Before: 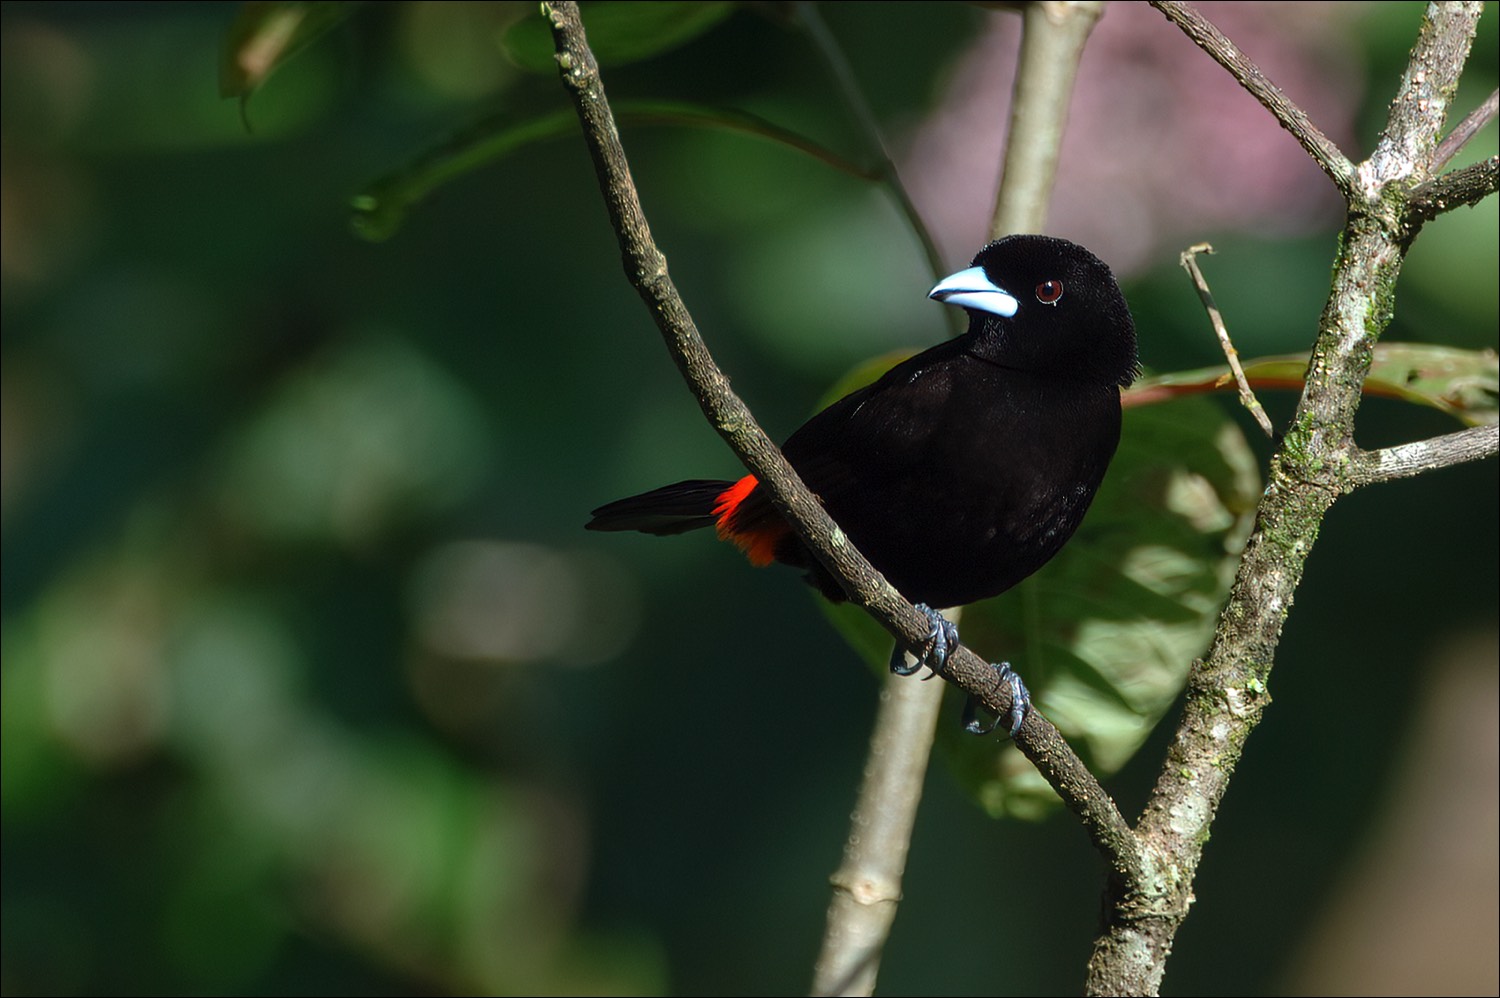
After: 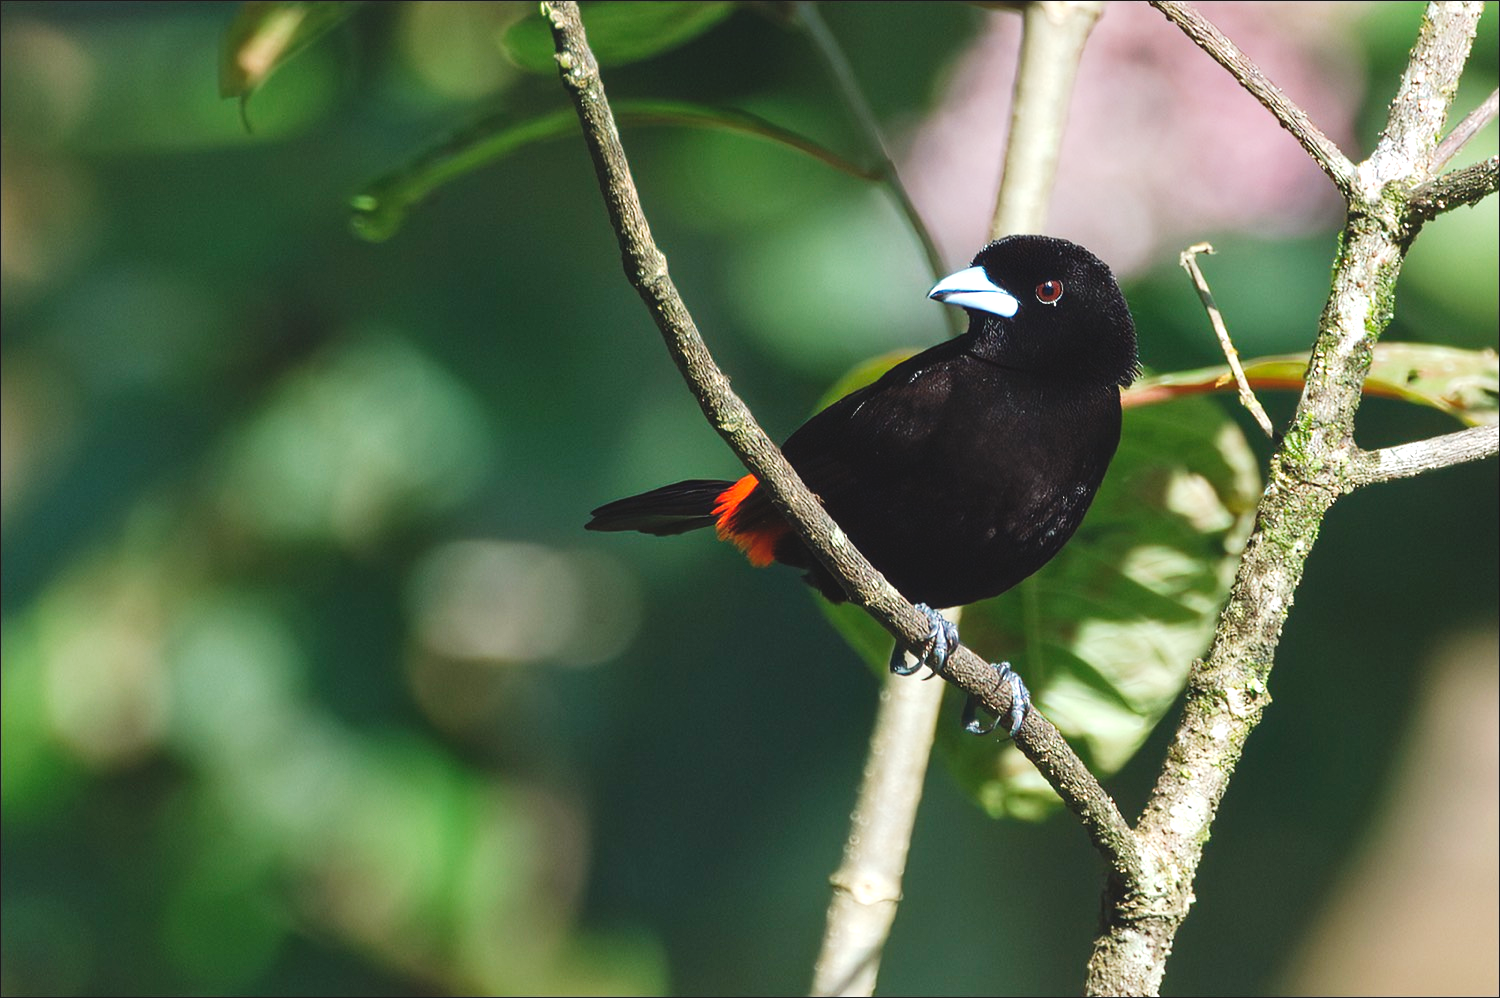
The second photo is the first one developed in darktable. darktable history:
tone curve: curves: ch0 [(0, 0.084) (0.155, 0.169) (0.46, 0.466) (0.751, 0.788) (1, 0.961)]; ch1 [(0, 0) (0.43, 0.408) (0.476, 0.469) (0.505, 0.503) (0.553, 0.563) (0.592, 0.581) (0.631, 0.625) (1, 1)]; ch2 [(0, 0) (0.505, 0.495) (0.55, 0.557) (0.583, 0.573) (1, 1)], preserve colors none
shadows and highlights: radius 127.39, shadows 30.42, highlights -30.51, low approximation 0.01, soften with gaussian
exposure: exposure 0.779 EV, compensate exposure bias true, compensate highlight preservation false
